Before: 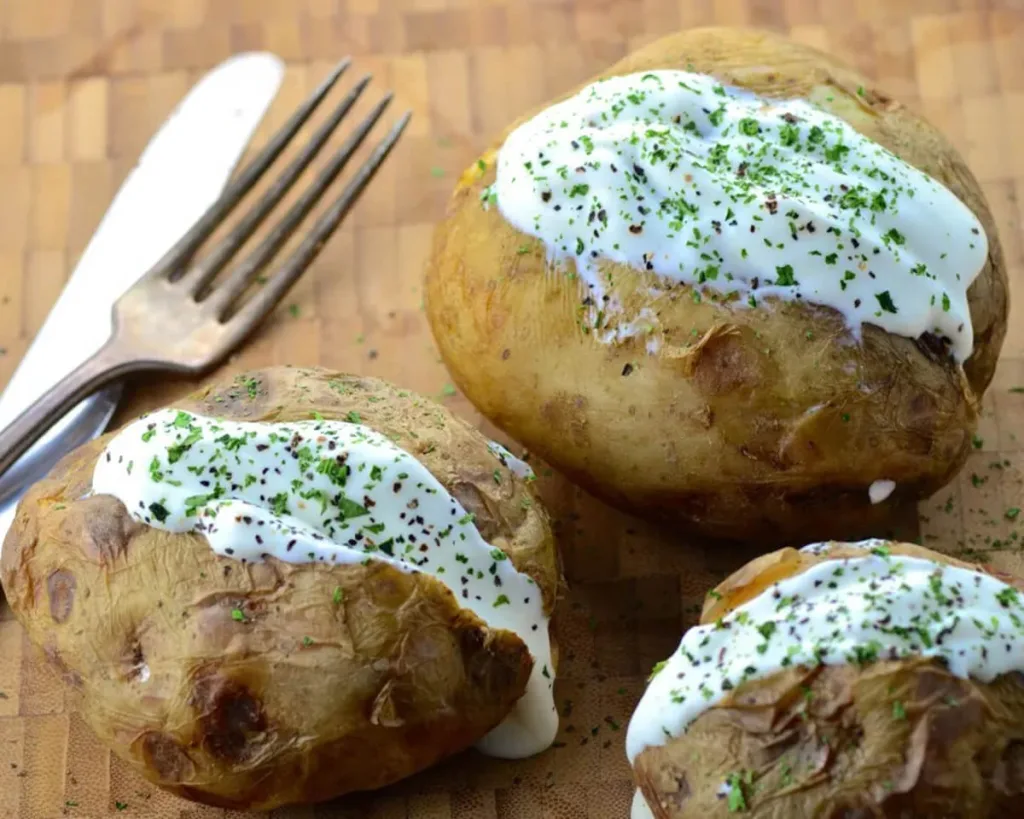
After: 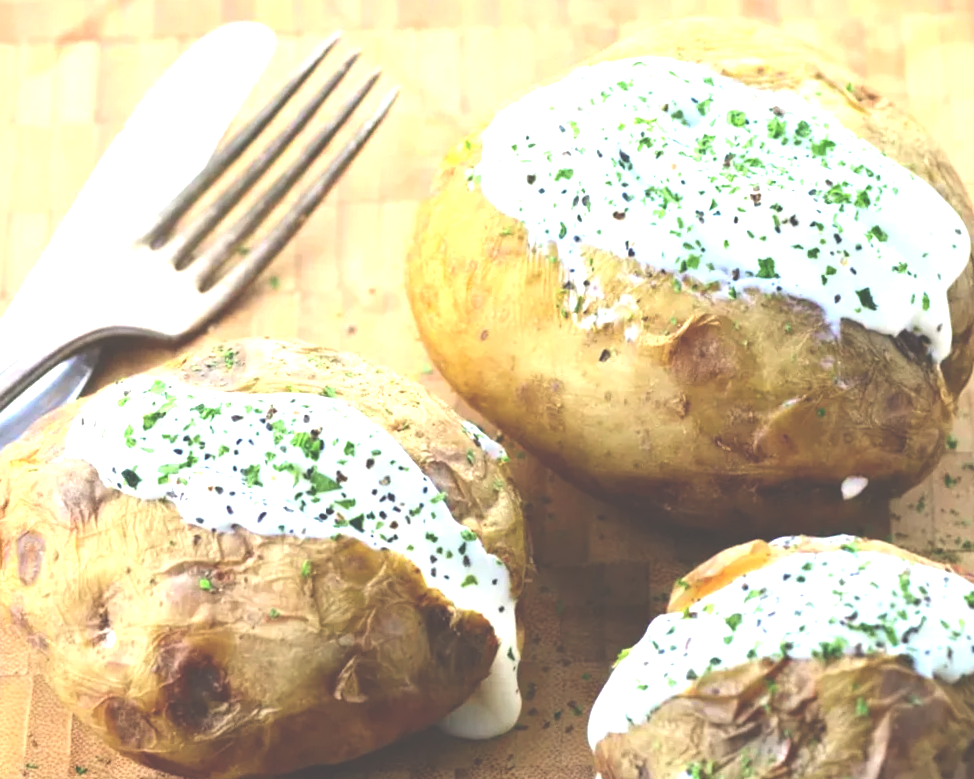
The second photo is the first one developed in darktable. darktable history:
crop and rotate: angle -2.38°
exposure: black level correction -0.023, exposure 1.397 EV, compensate highlight preservation false
